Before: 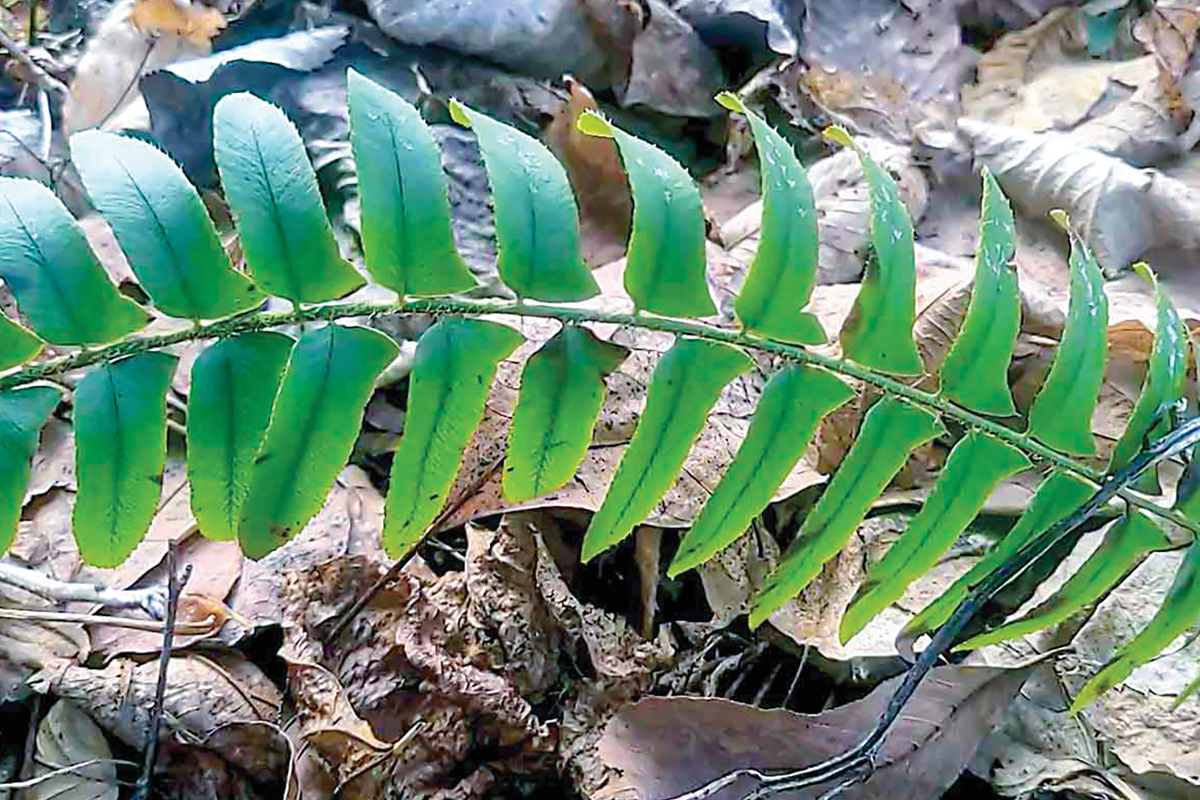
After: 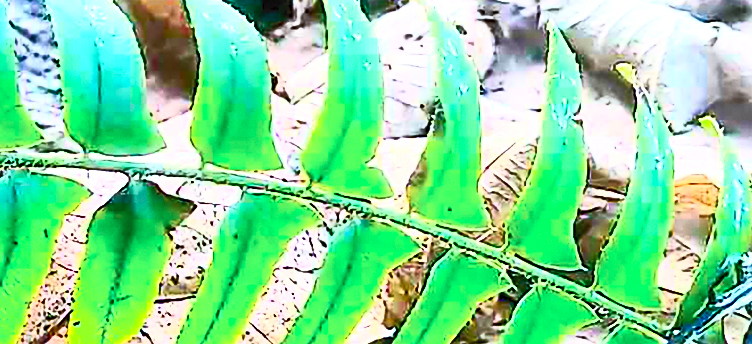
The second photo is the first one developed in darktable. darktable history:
contrast brightness saturation: contrast 0.848, brightness 0.605, saturation 0.604
sharpen: on, module defaults
crop: left 36.241%, top 18.271%, right 0.498%, bottom 38.671%
